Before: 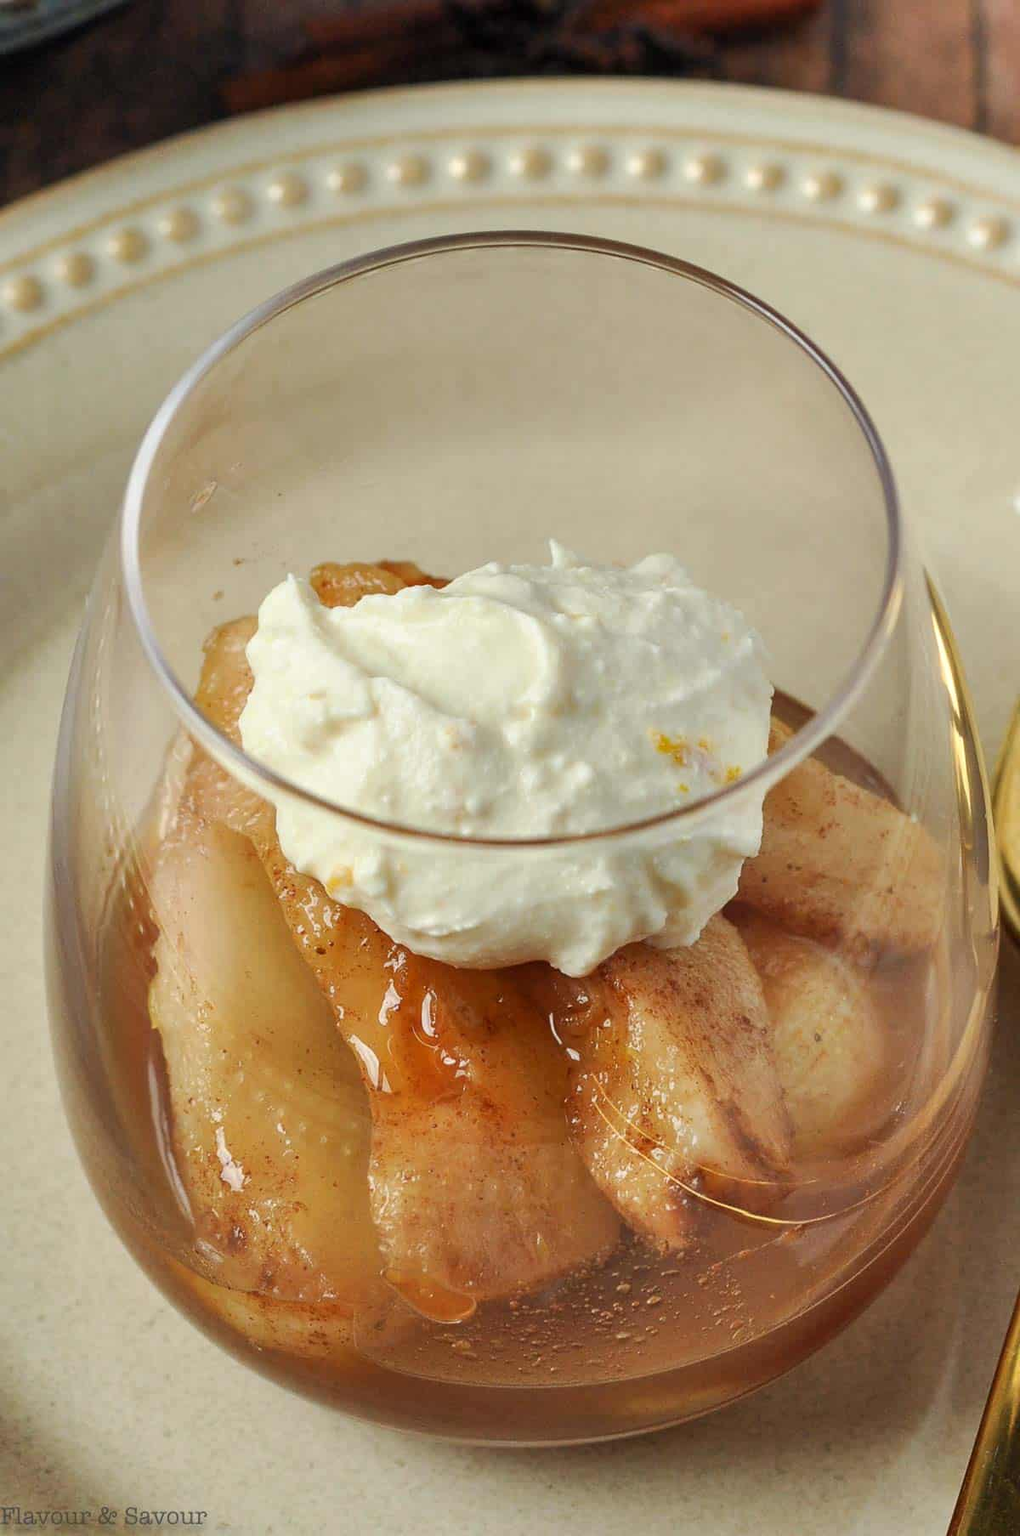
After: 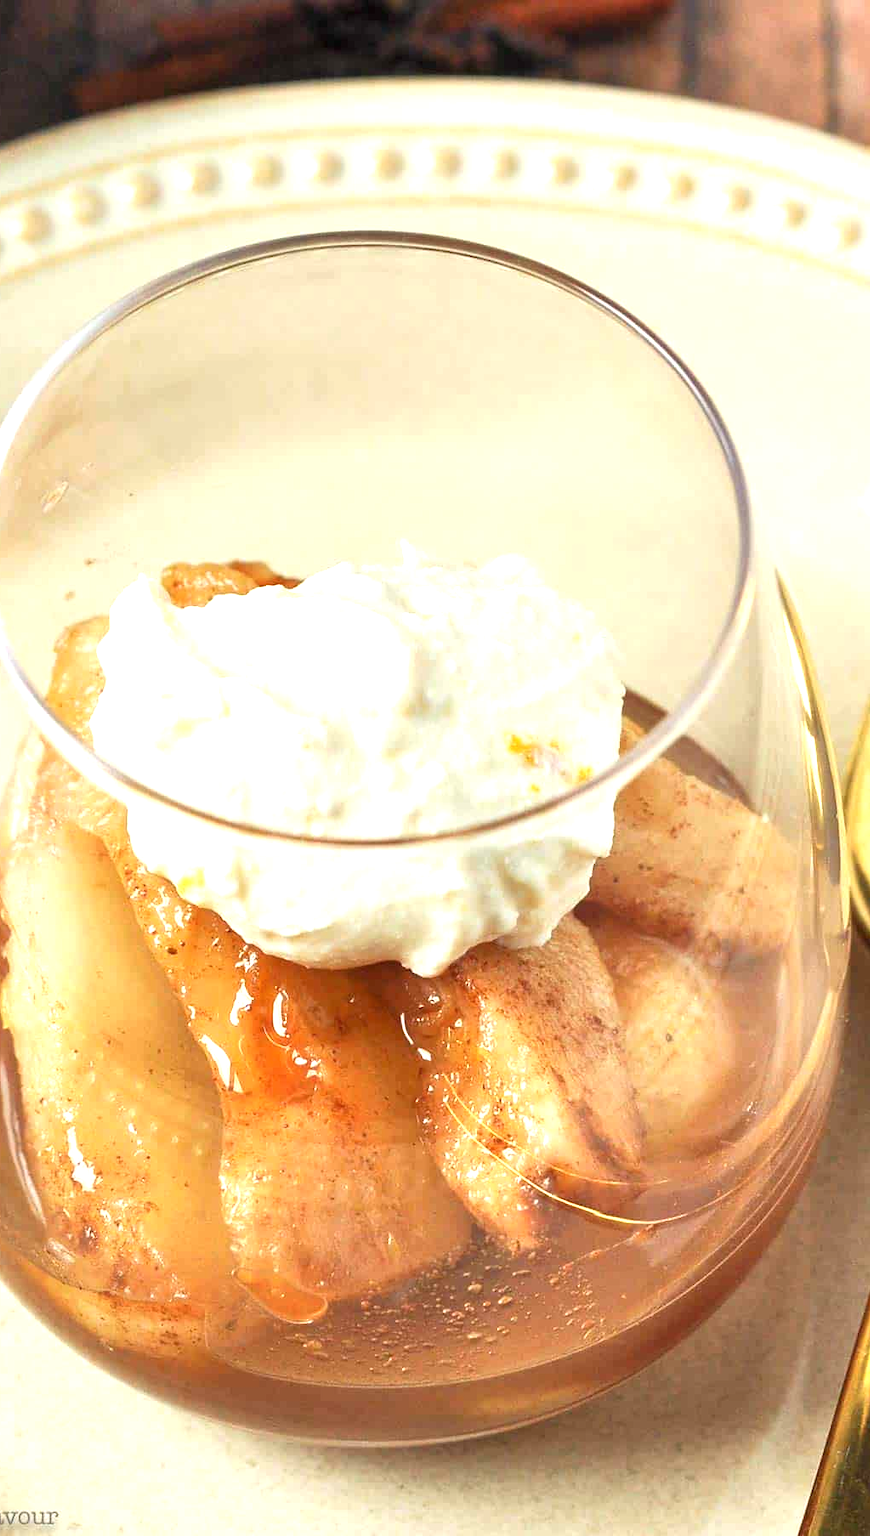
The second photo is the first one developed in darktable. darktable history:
crop and rotate: left 14.649%
color correction: highlights b* 0.03, saturation 0.982
exposure: black level correction 0, exposure 1.199 EV, compensate highlight preservation false
